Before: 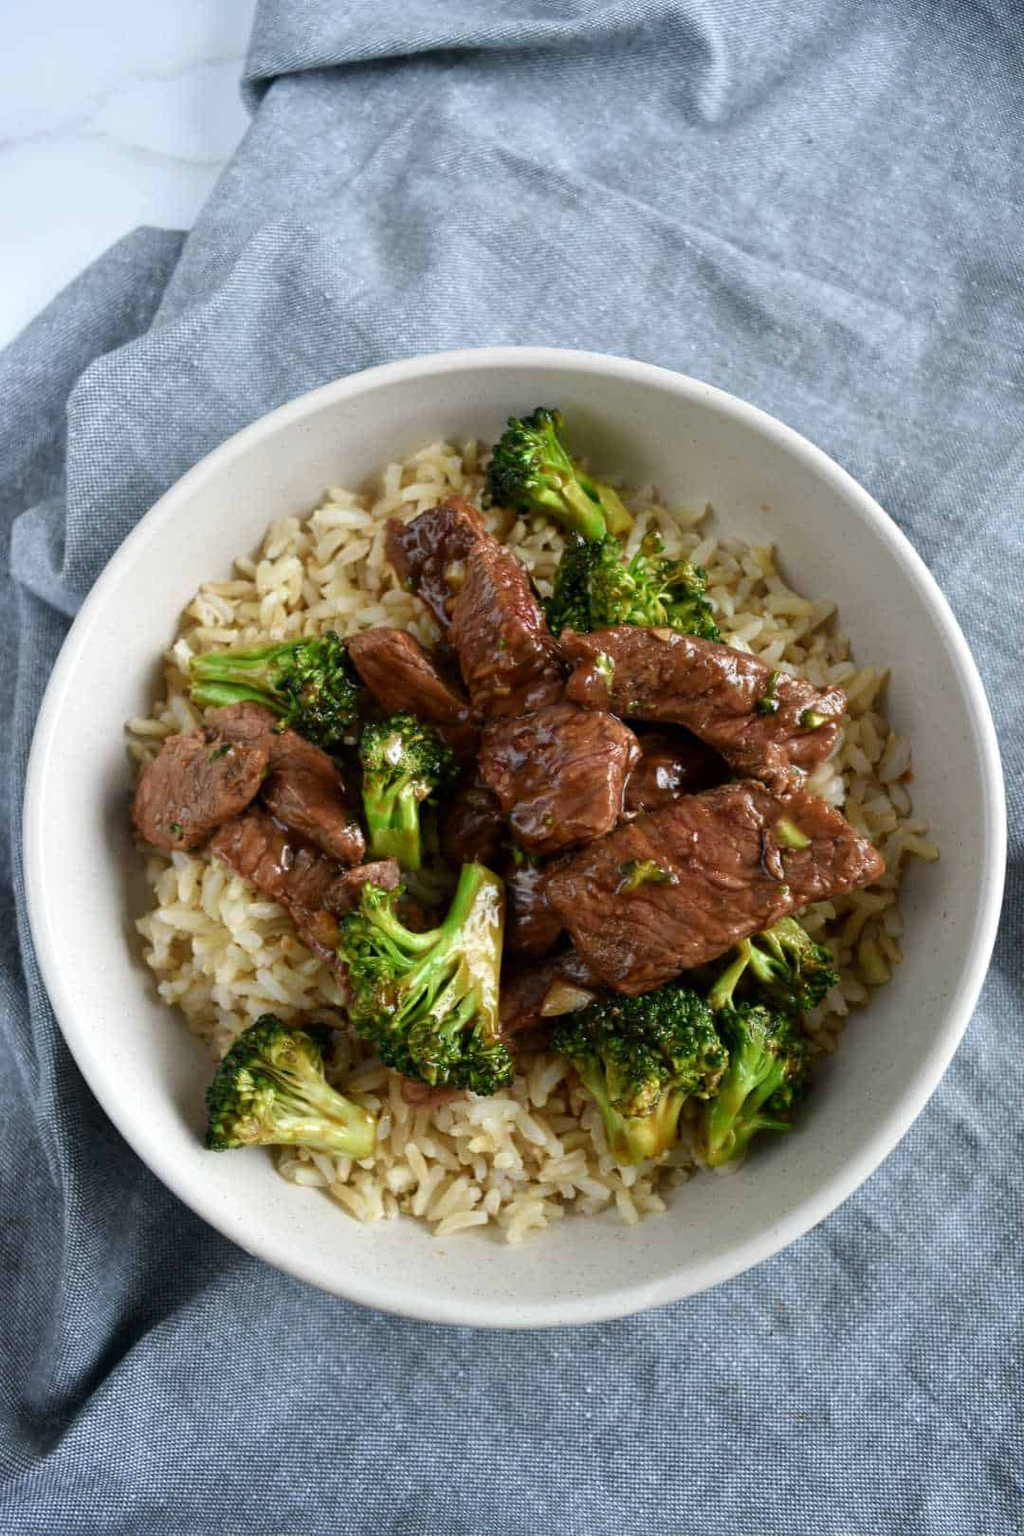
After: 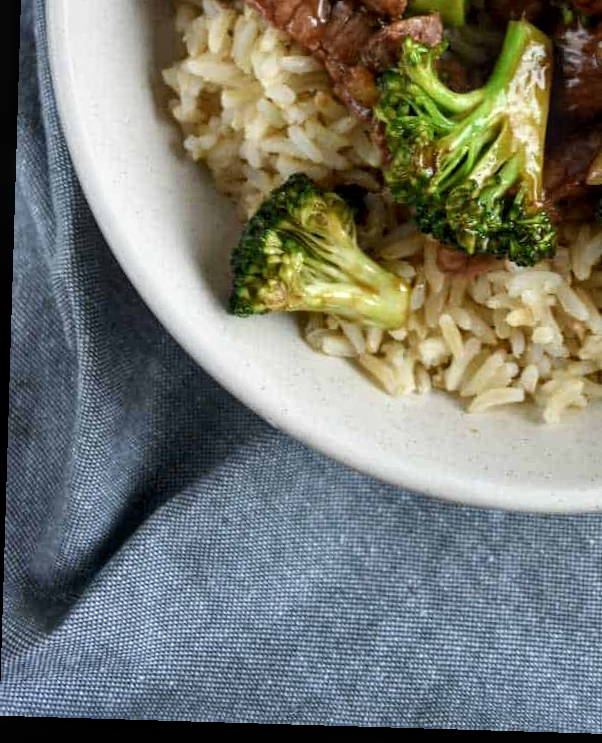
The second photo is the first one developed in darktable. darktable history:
rotate and perspective: rotation 1.72°, automatic cropping off
local contrast: on, module defaults
crop and rotate: top 54.778%, right 46.61%, bottom 0.159%
